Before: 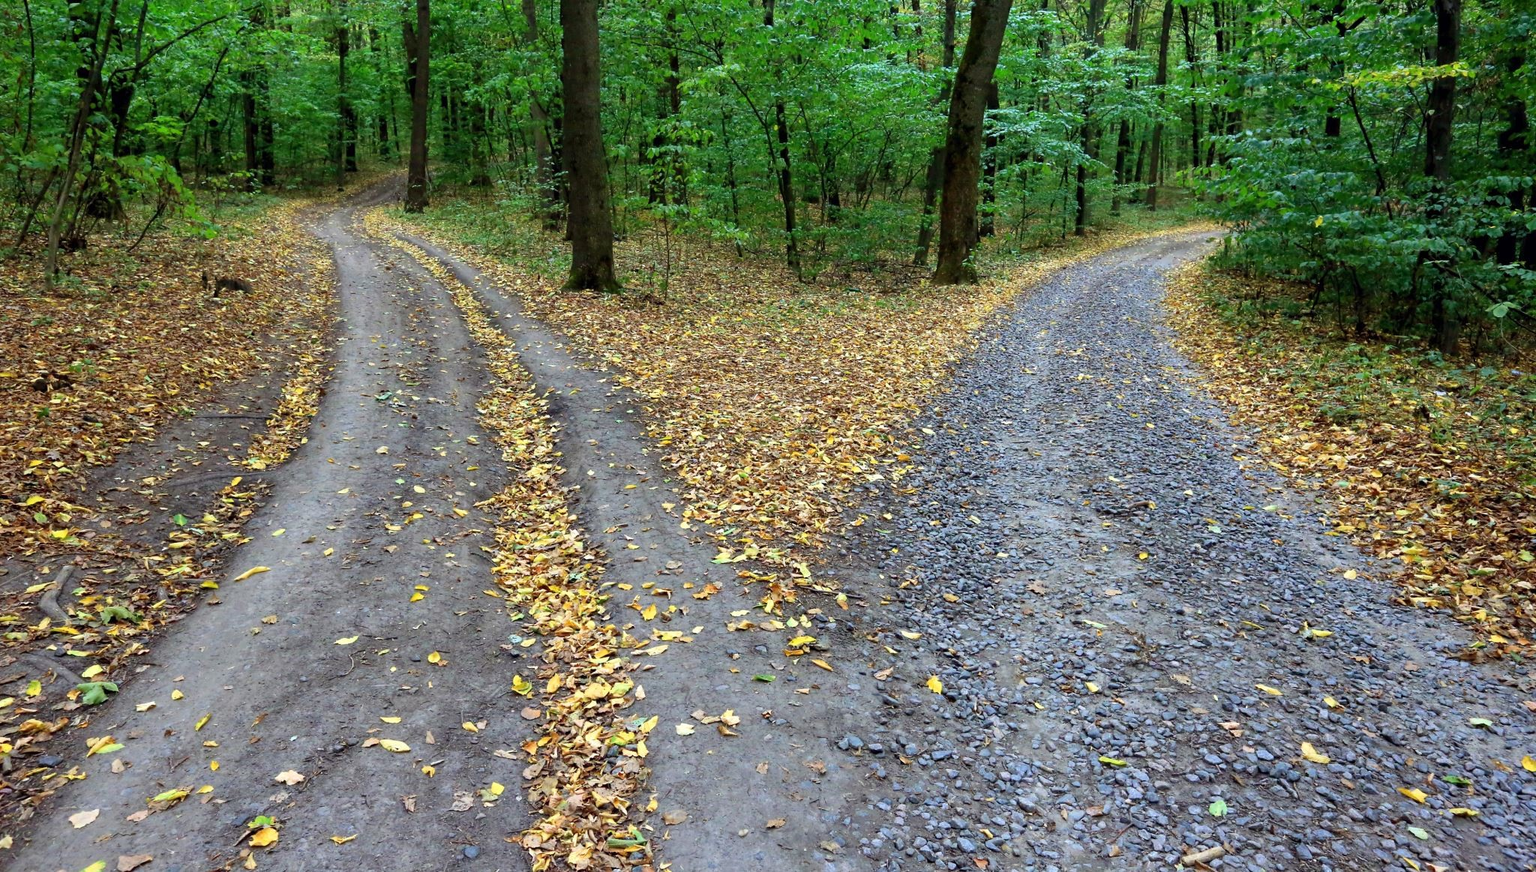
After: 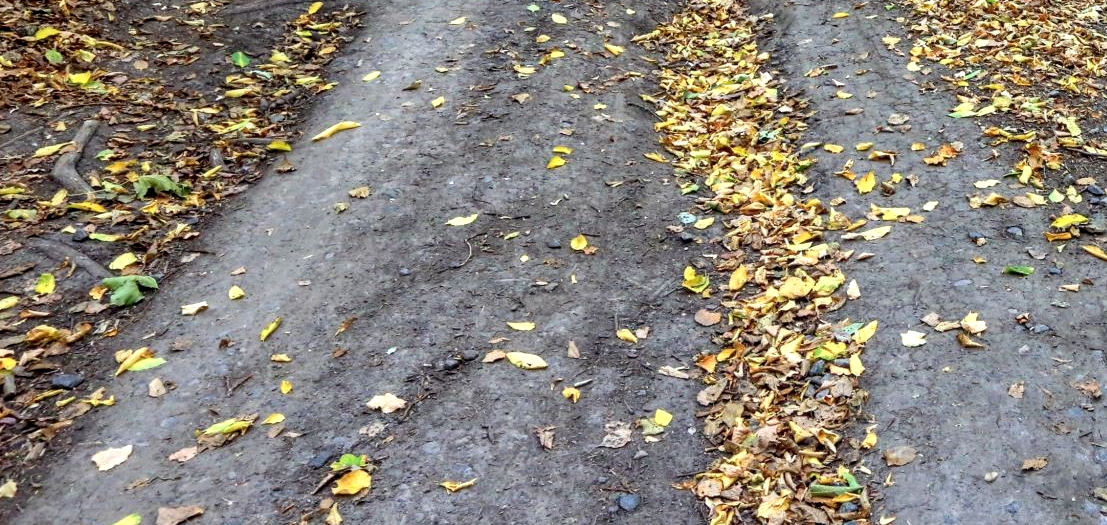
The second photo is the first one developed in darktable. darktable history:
local contrast: detail 142%
crop and rotate: top 54.56%, right 45.911%, bottom 0.217%
tone equalizer: edges refinement/feathering 500, mask exposure compensation -1.57 EV, preserve details no
shadows and highlights: shadows 37.06, highlights -27.33, soften with gaussian
